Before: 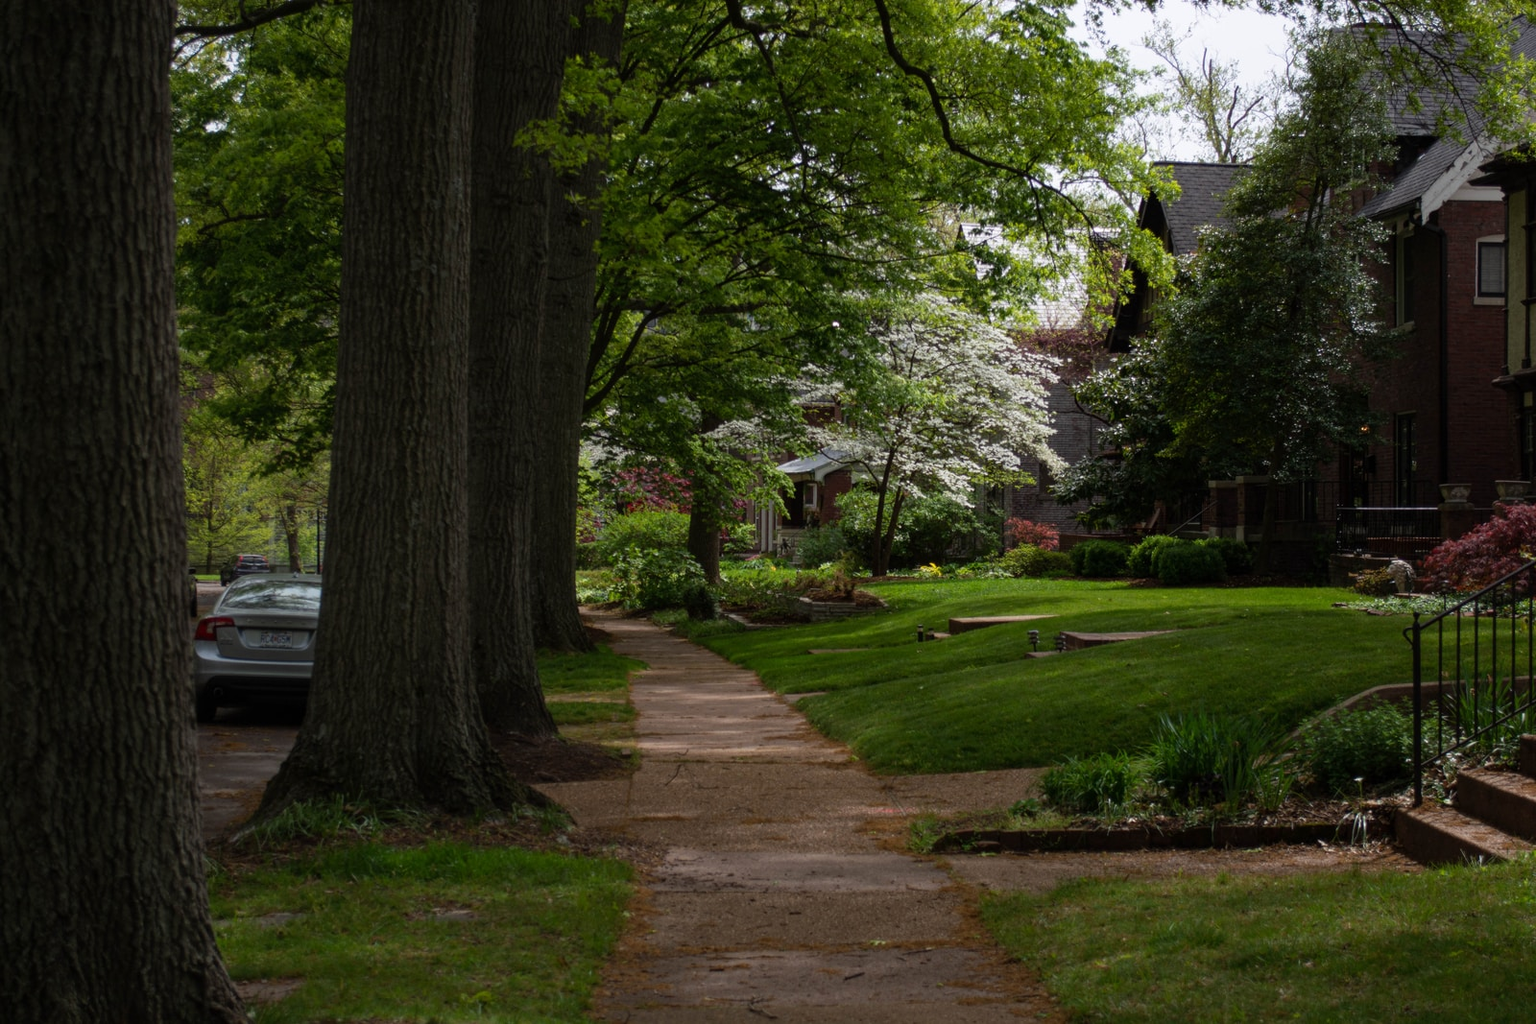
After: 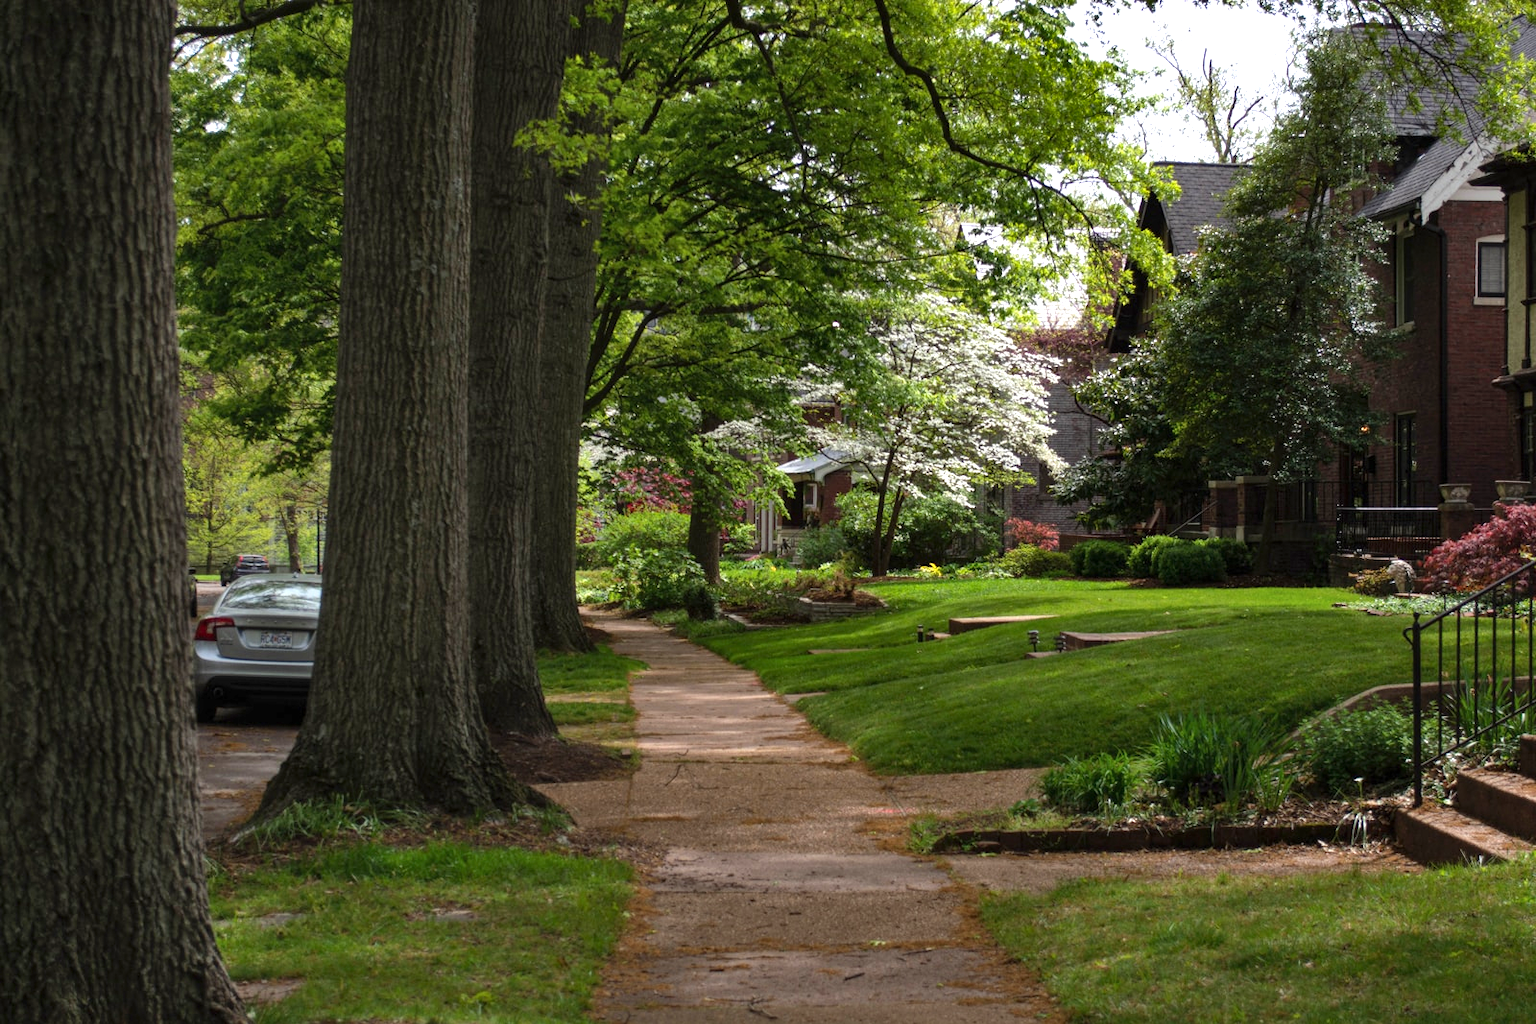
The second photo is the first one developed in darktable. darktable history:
shadows and highlights: shadows 43.71, white point adjustment -1.46, soften with gaussian
exposure: exposure 0.921 EV, compensate highlight preservation false
